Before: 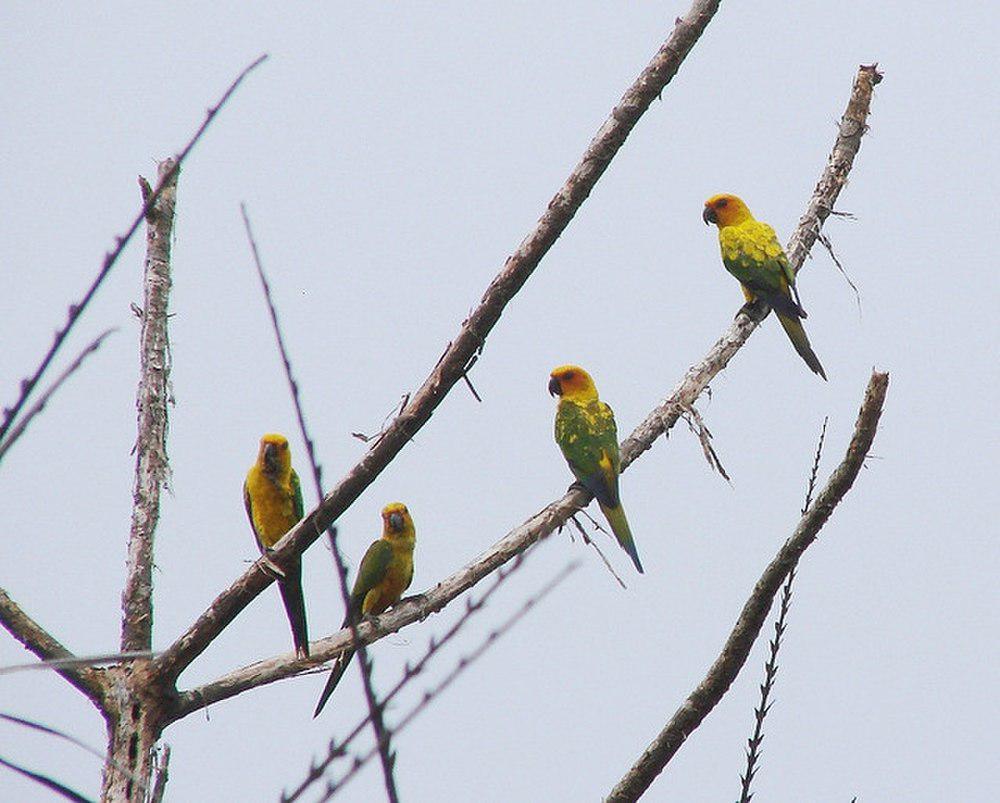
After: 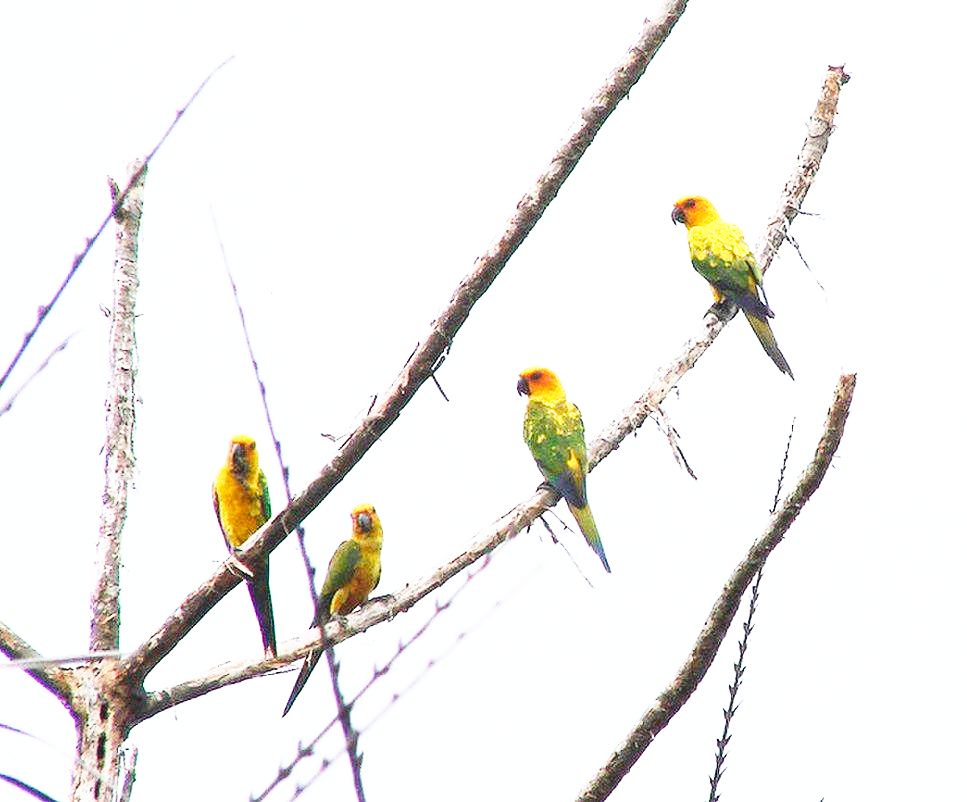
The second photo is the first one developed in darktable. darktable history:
exposure: black level correction -0.002, exposure 0.54 EV, compensate highlight preservation false
crop and rotate: left 3.238%
base curve: curves: ch0 [(0, 0) (0.007, 0.004) (0.027, 0.03) (0.046, 0.07) (0.207, 0.54) (0.442, 0.872) (0.673, 0.972) (1, 1)], preserve colors none
